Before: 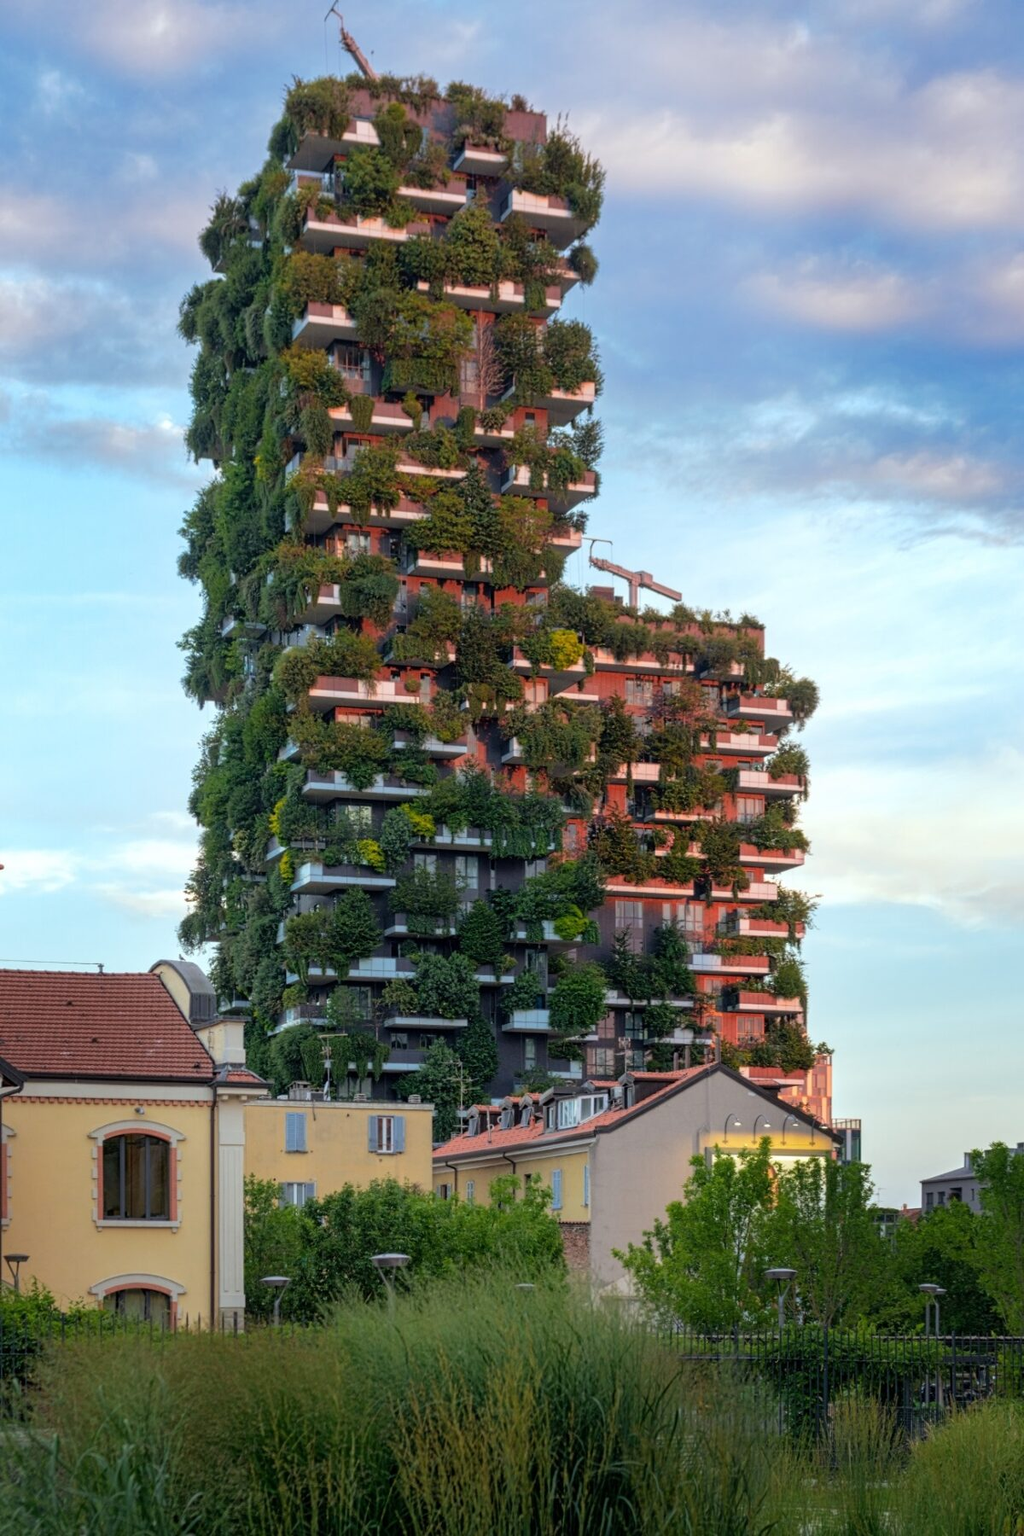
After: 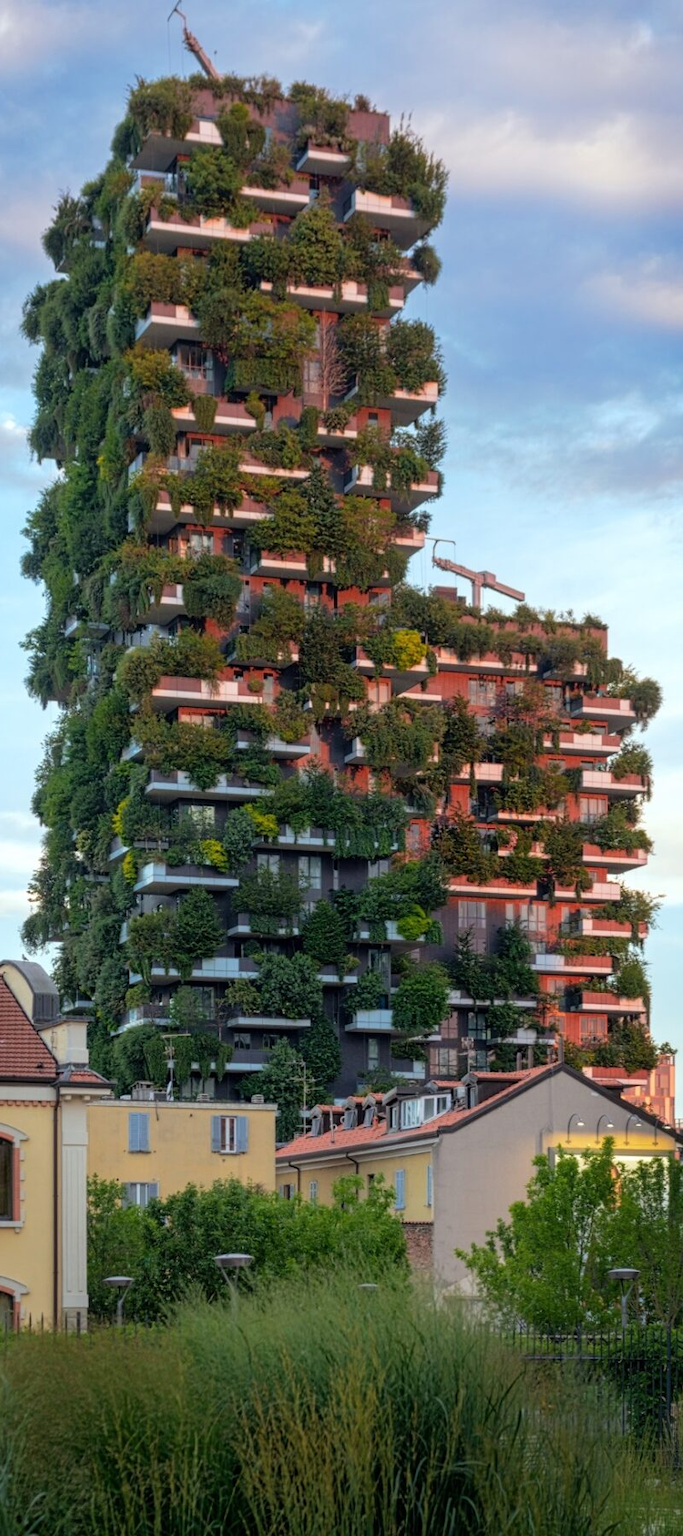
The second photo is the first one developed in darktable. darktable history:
crop and rotate: left 15.356%, right 17.829%
